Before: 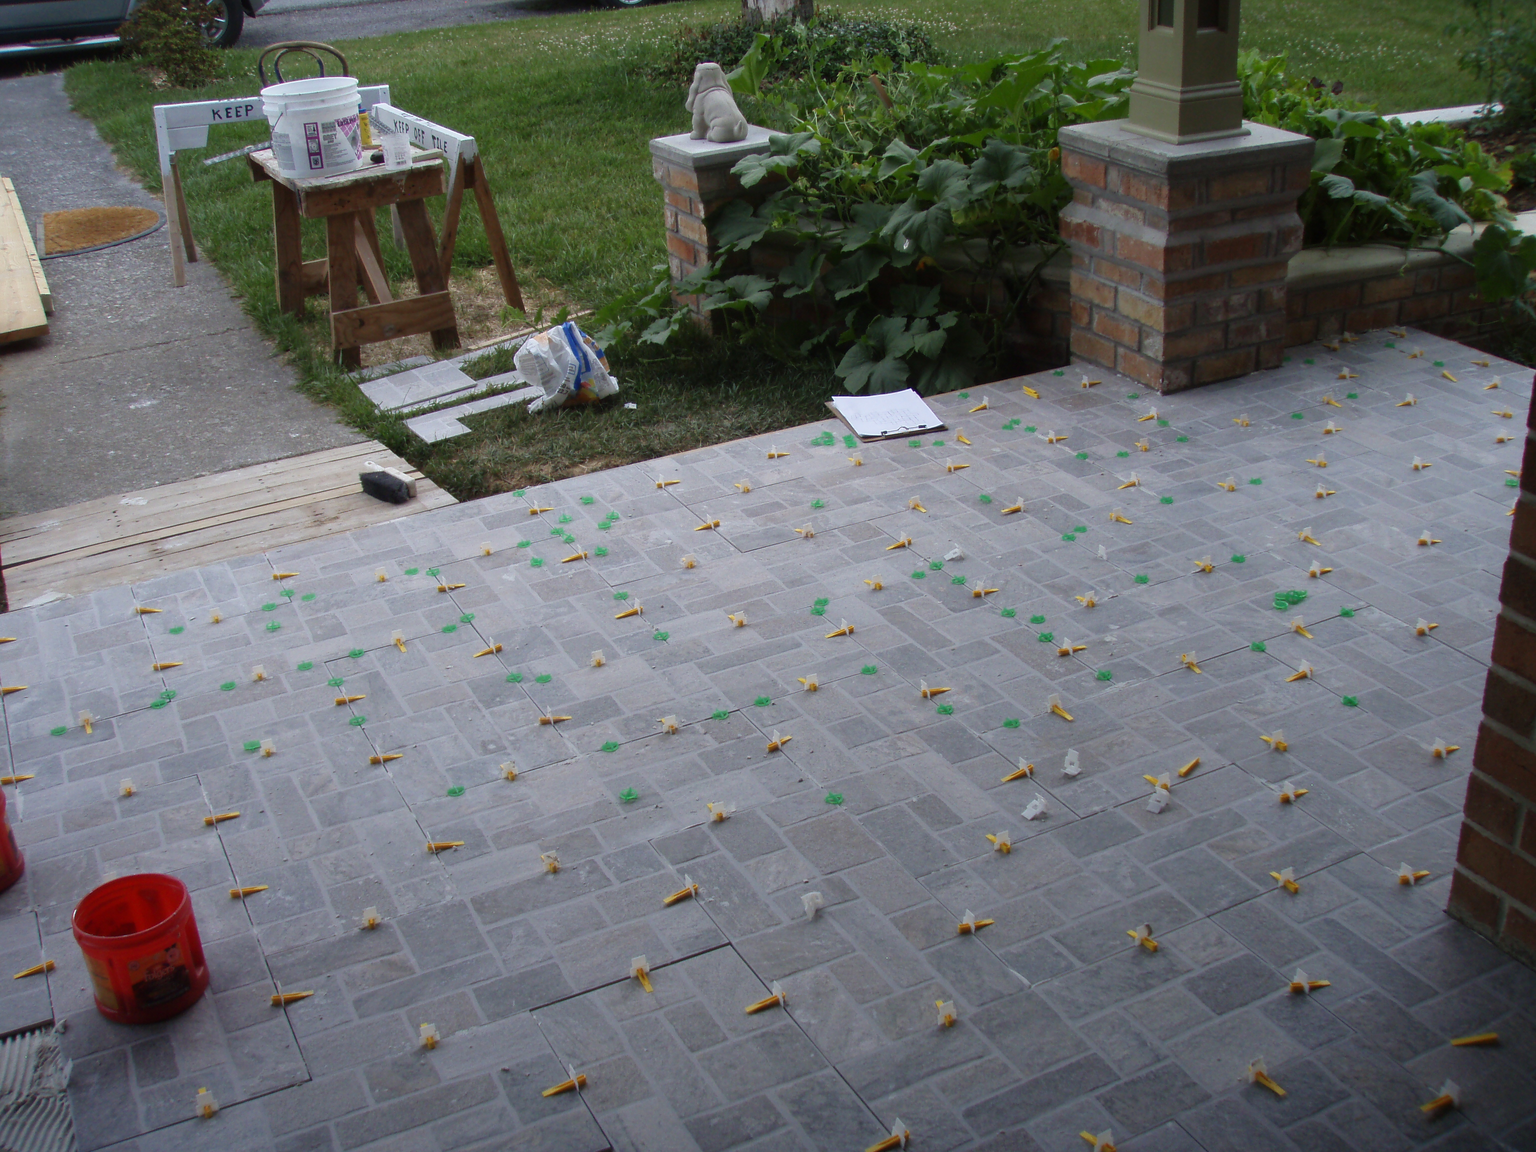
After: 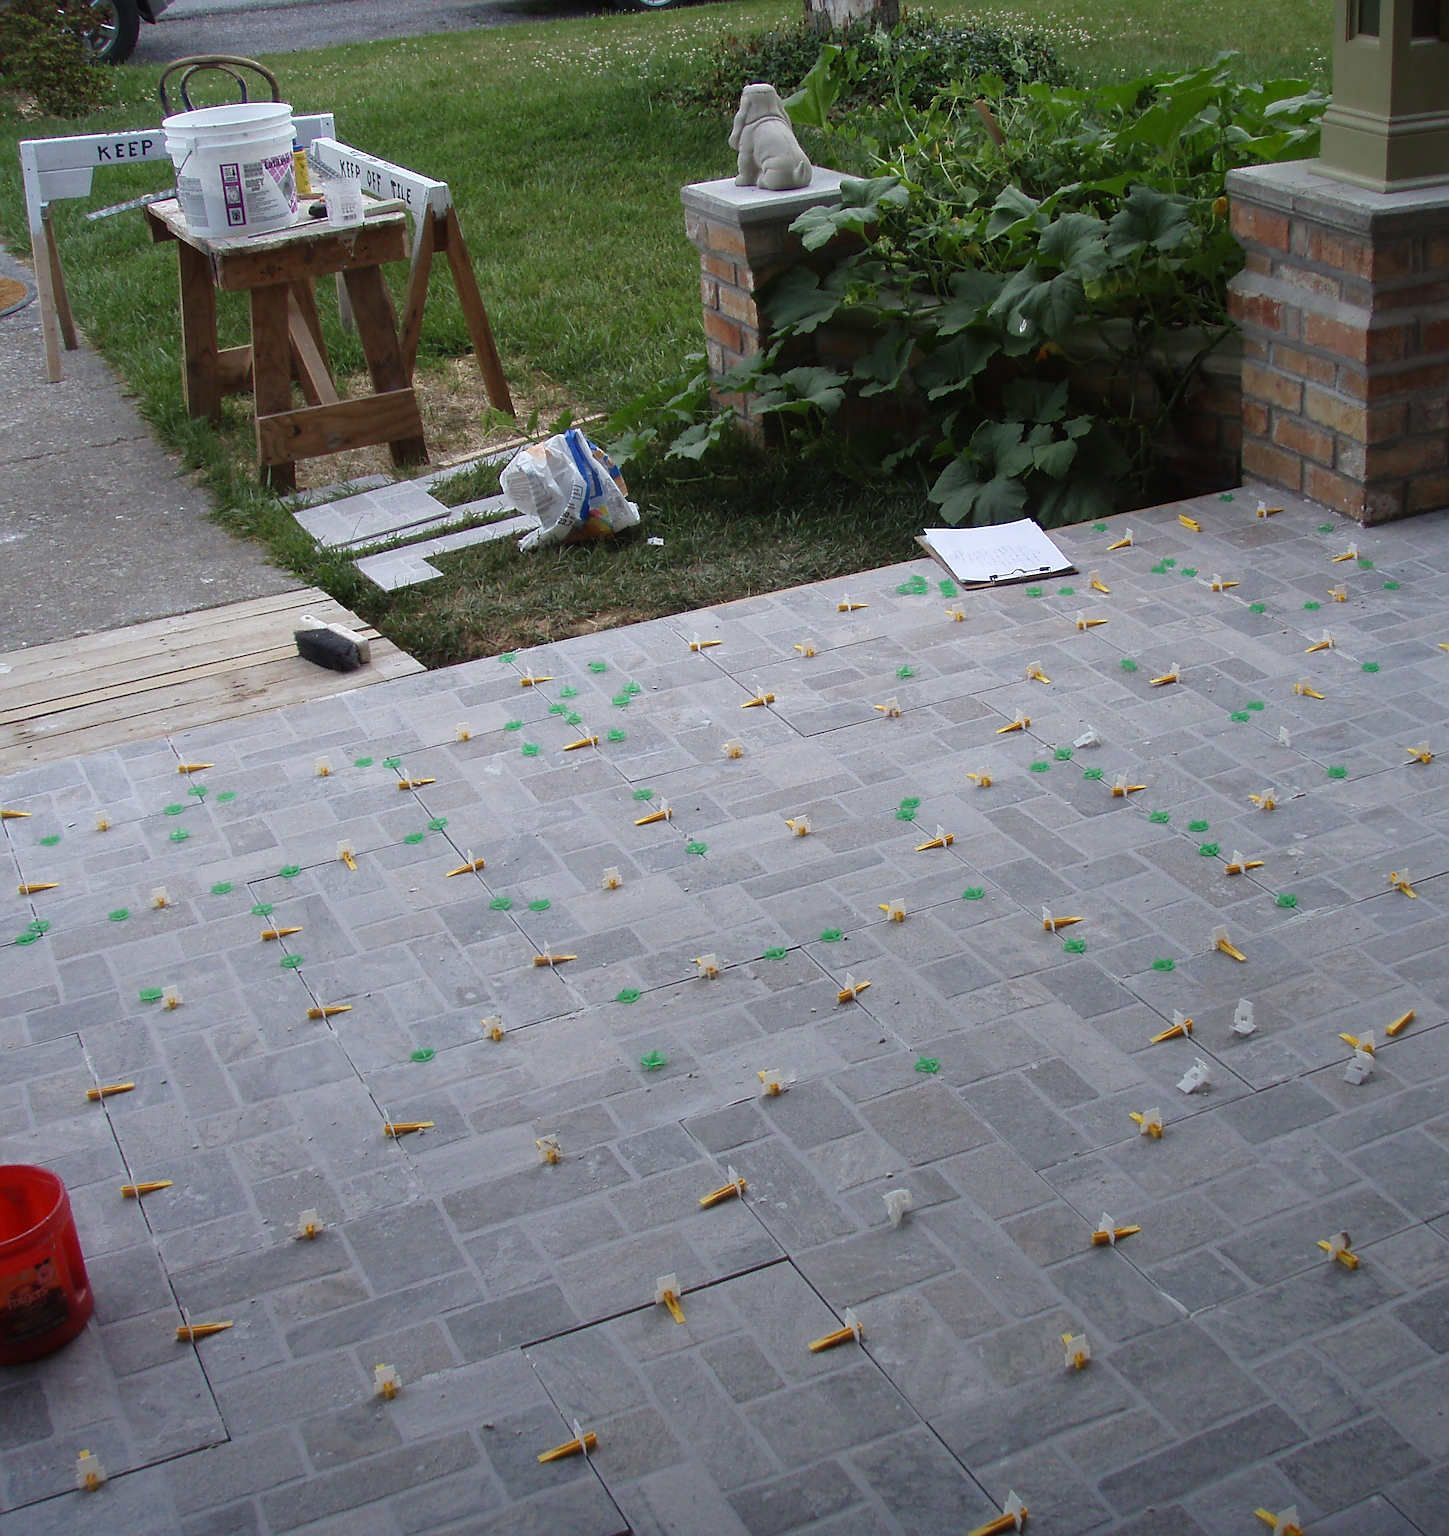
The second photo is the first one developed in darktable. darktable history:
sharpen: on, module defaults
exposure: exposure 0.131 EV, compensate highlight preservation false
crop and rotate: left 9.061%, right 20.142%
